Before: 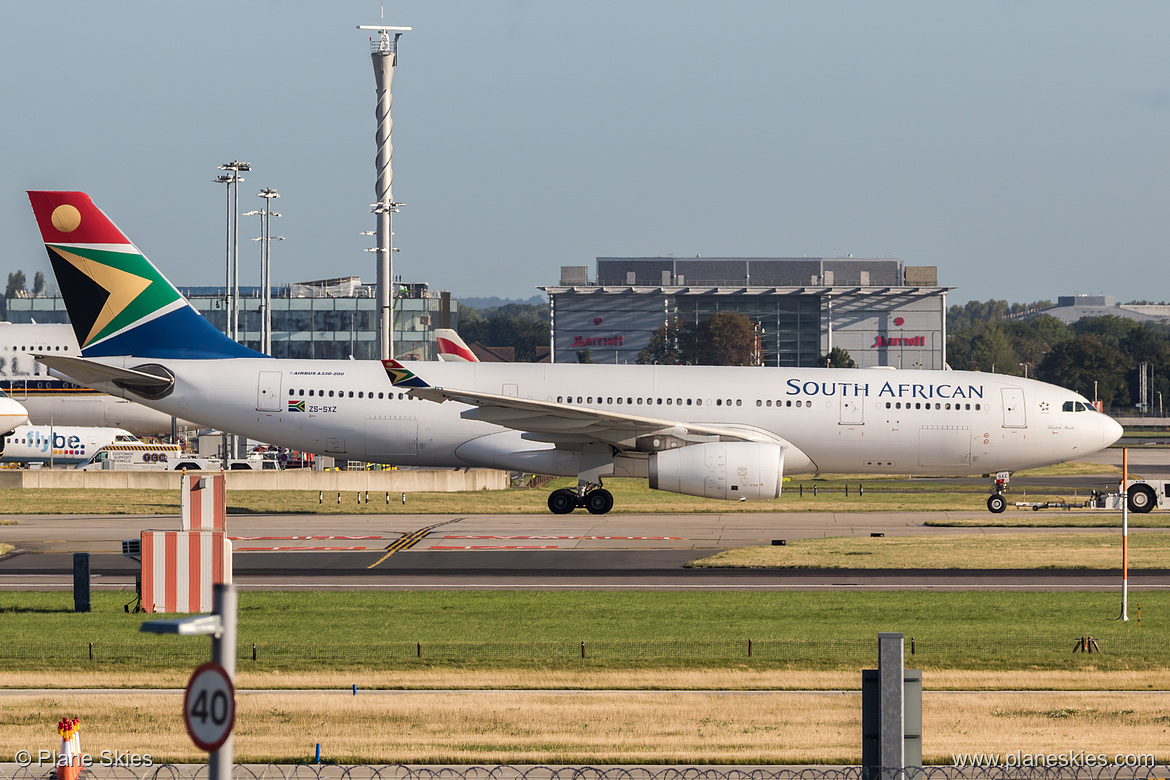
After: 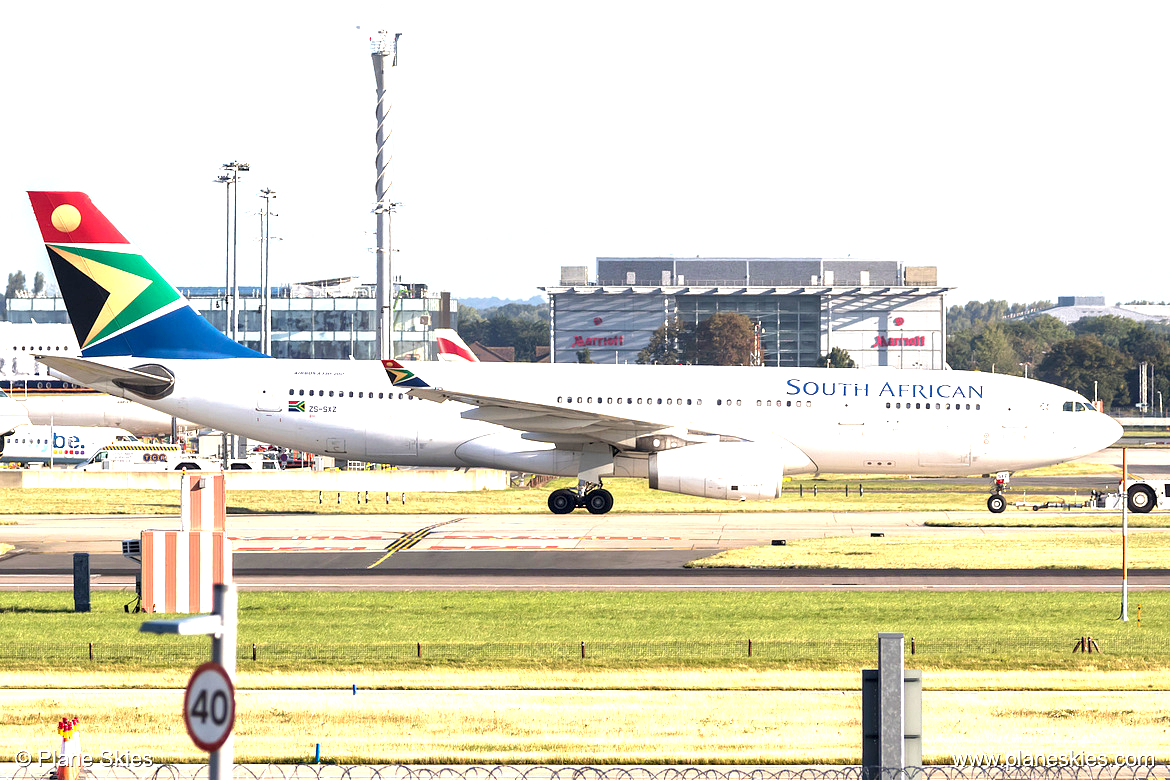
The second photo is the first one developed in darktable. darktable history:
tone equalizer: edges refinement/feathering 500, mask exposure compensation -1.57 EV, preserve details no
local contrast: highlights 101%, shadows 99%, detail 119%, midtone range 0.2
exposure: black level correction 0.001, exposure 1.66 EV, compensate highlight preservation false
